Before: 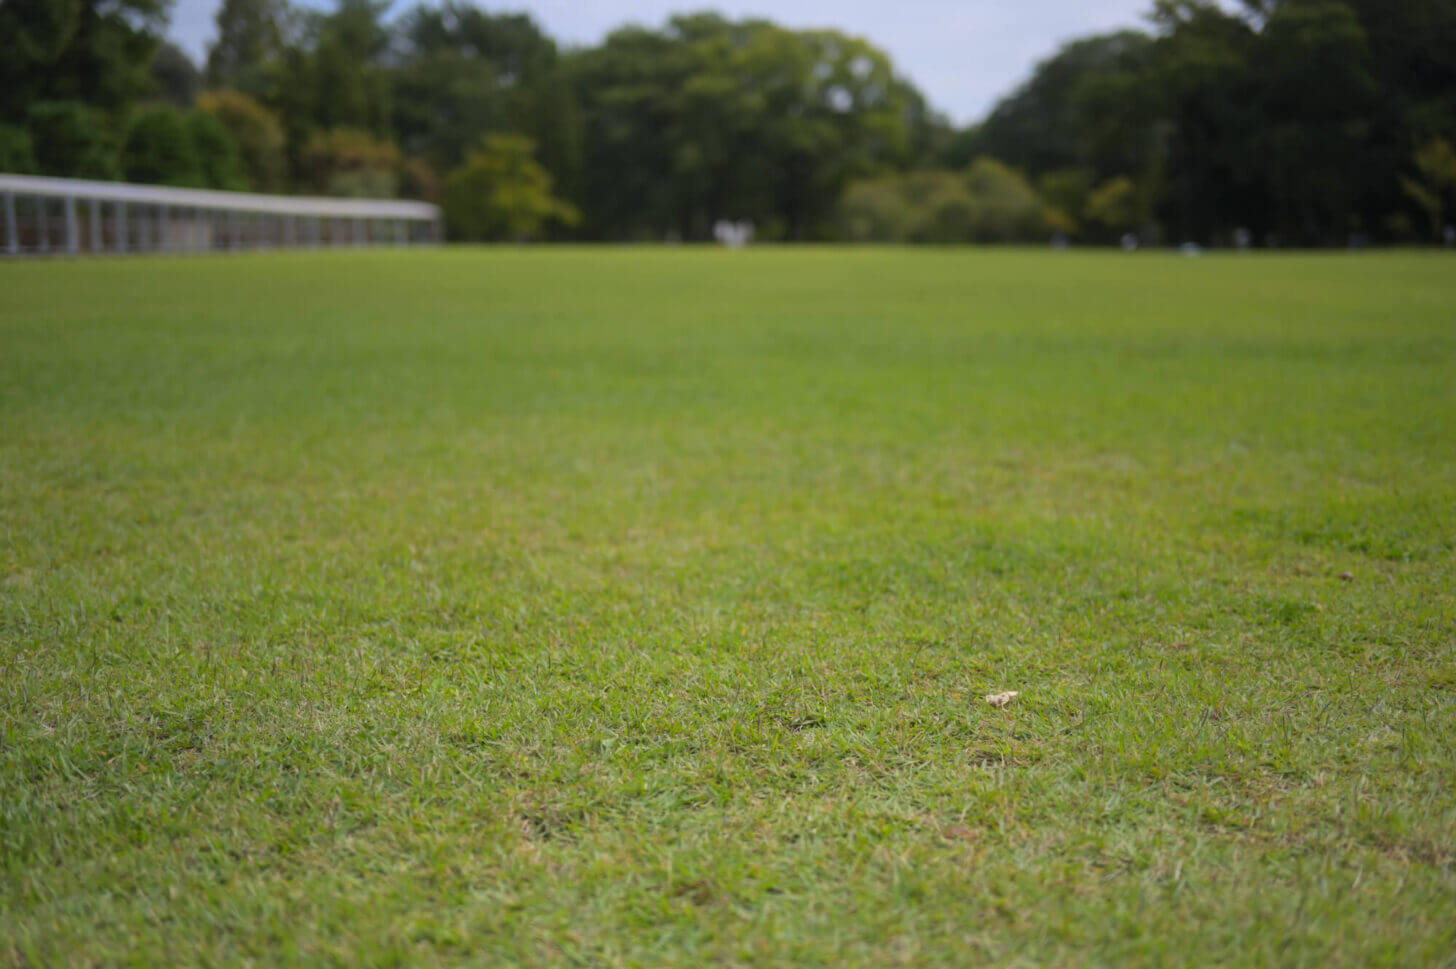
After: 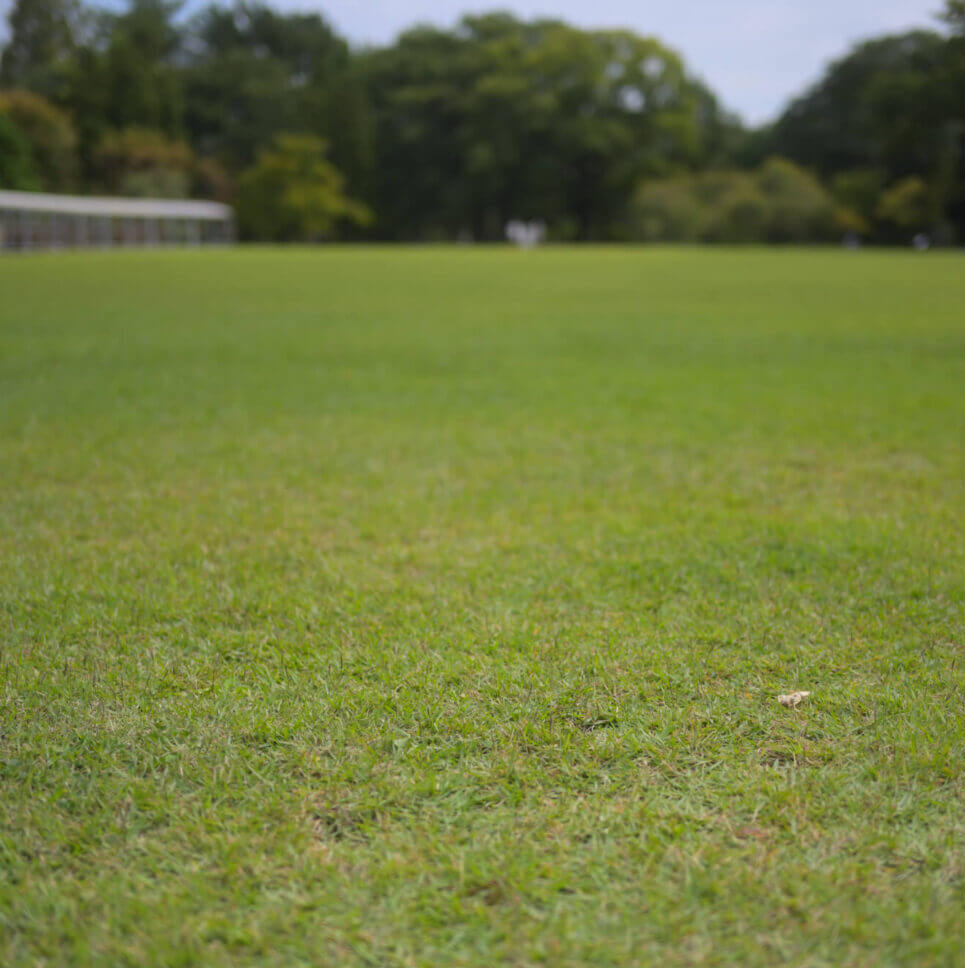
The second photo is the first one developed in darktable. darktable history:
crop and rotate: left 14.326%, right 19.378%
